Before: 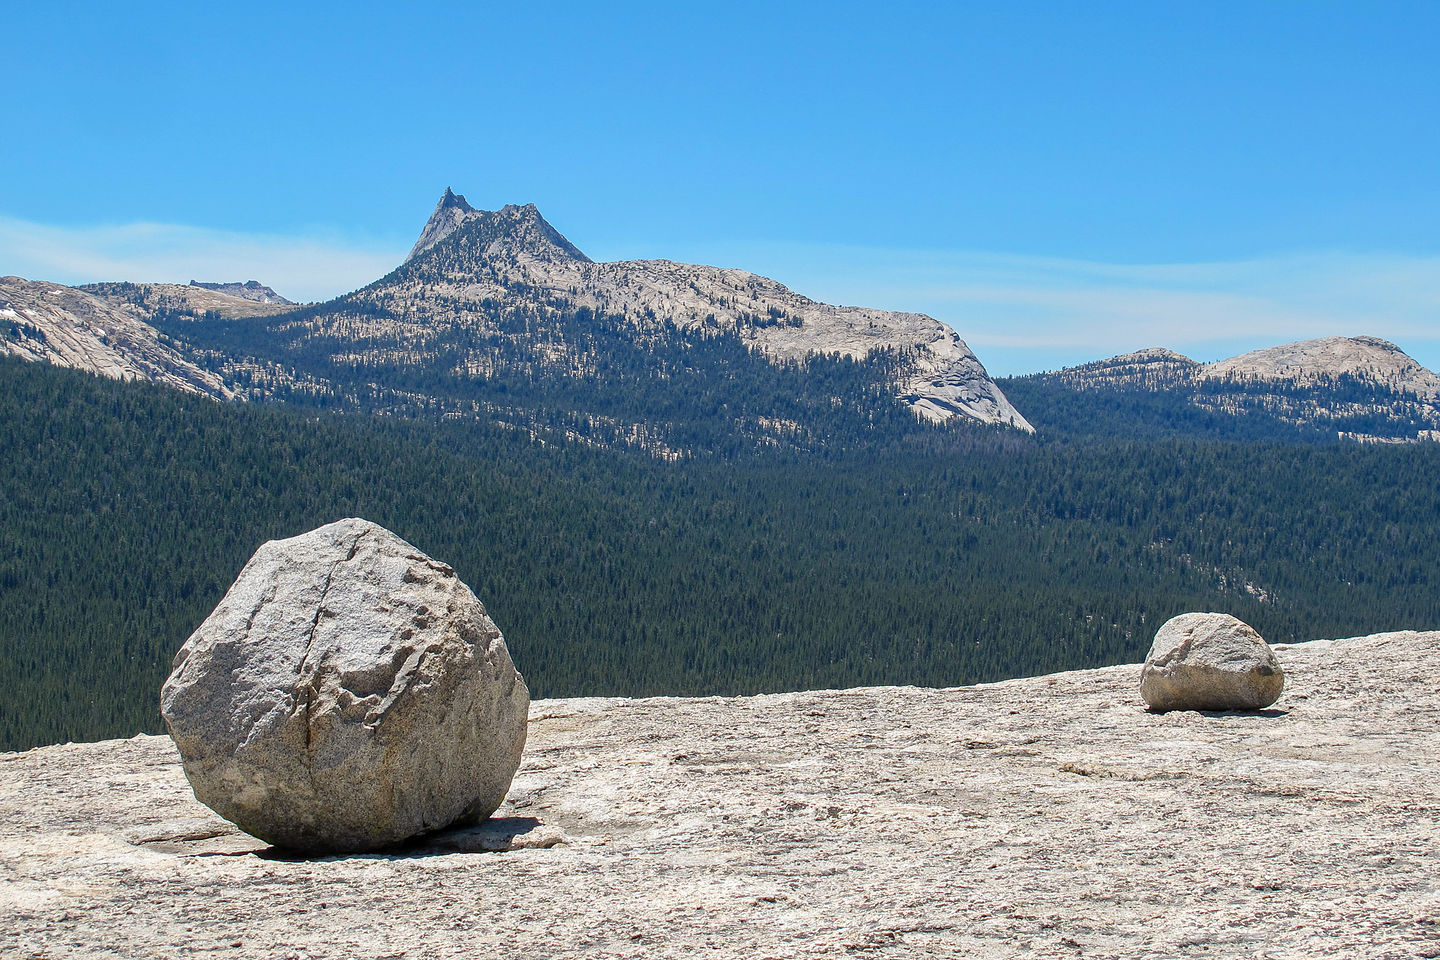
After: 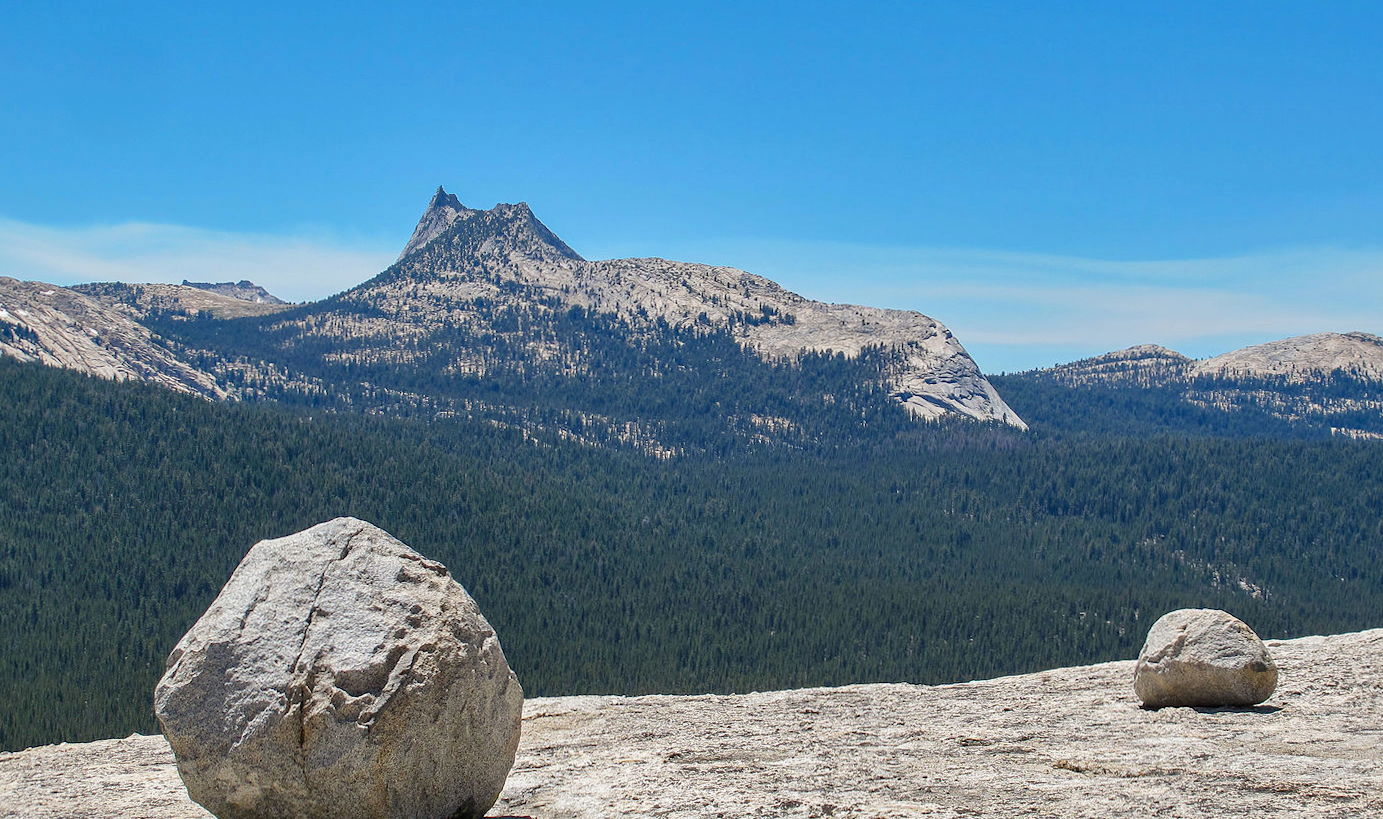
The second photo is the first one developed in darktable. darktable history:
white balance: emerald 1
shadows and highlights: shadows 43.71, white point adjustment -1.46, soften with gaussian
crop and rotate: angle 0.2°, left 0.275%, right 3.127%, bottom 14.18%
